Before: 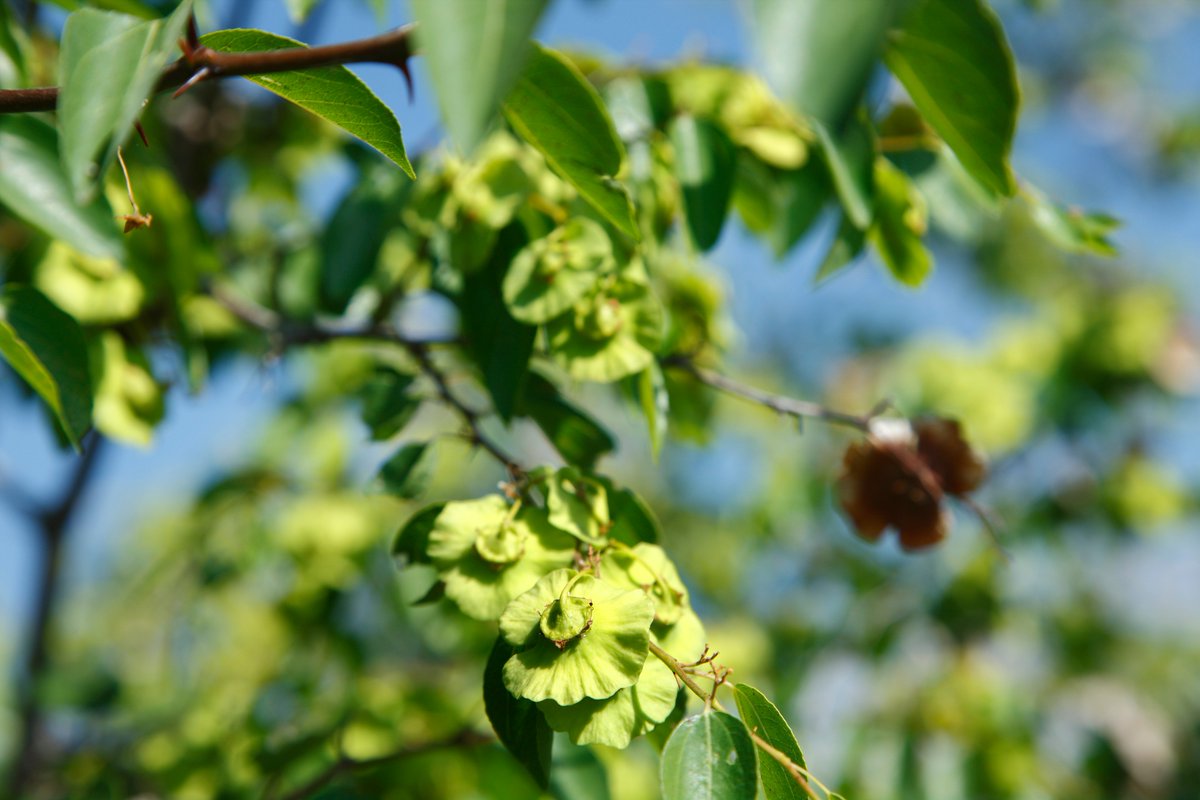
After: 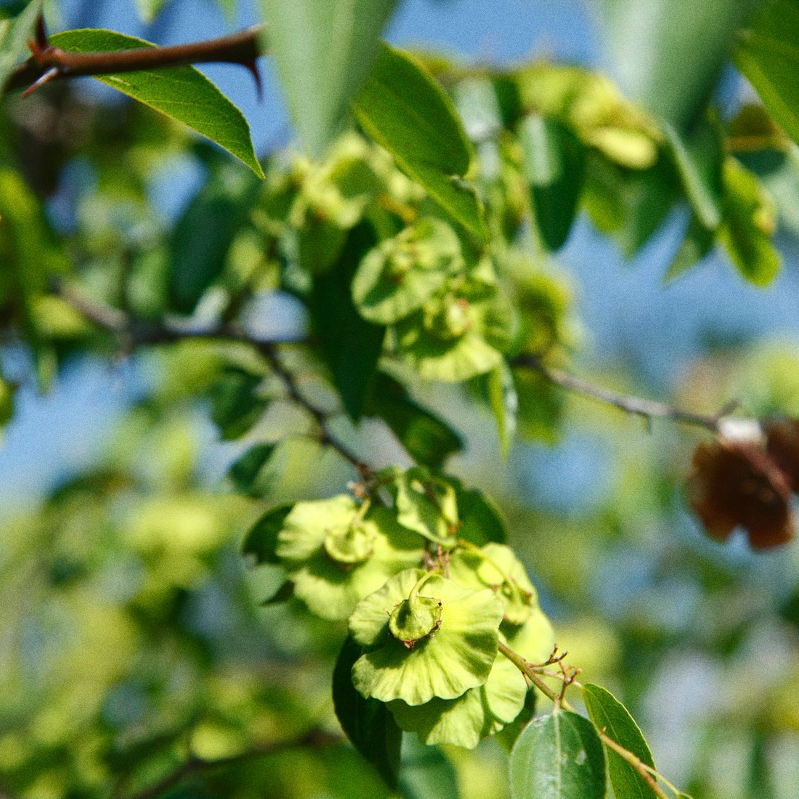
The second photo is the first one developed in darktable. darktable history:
crop and rotate: left 12.648%, right 20.685%
grain: coarseness 3.21 ISO
